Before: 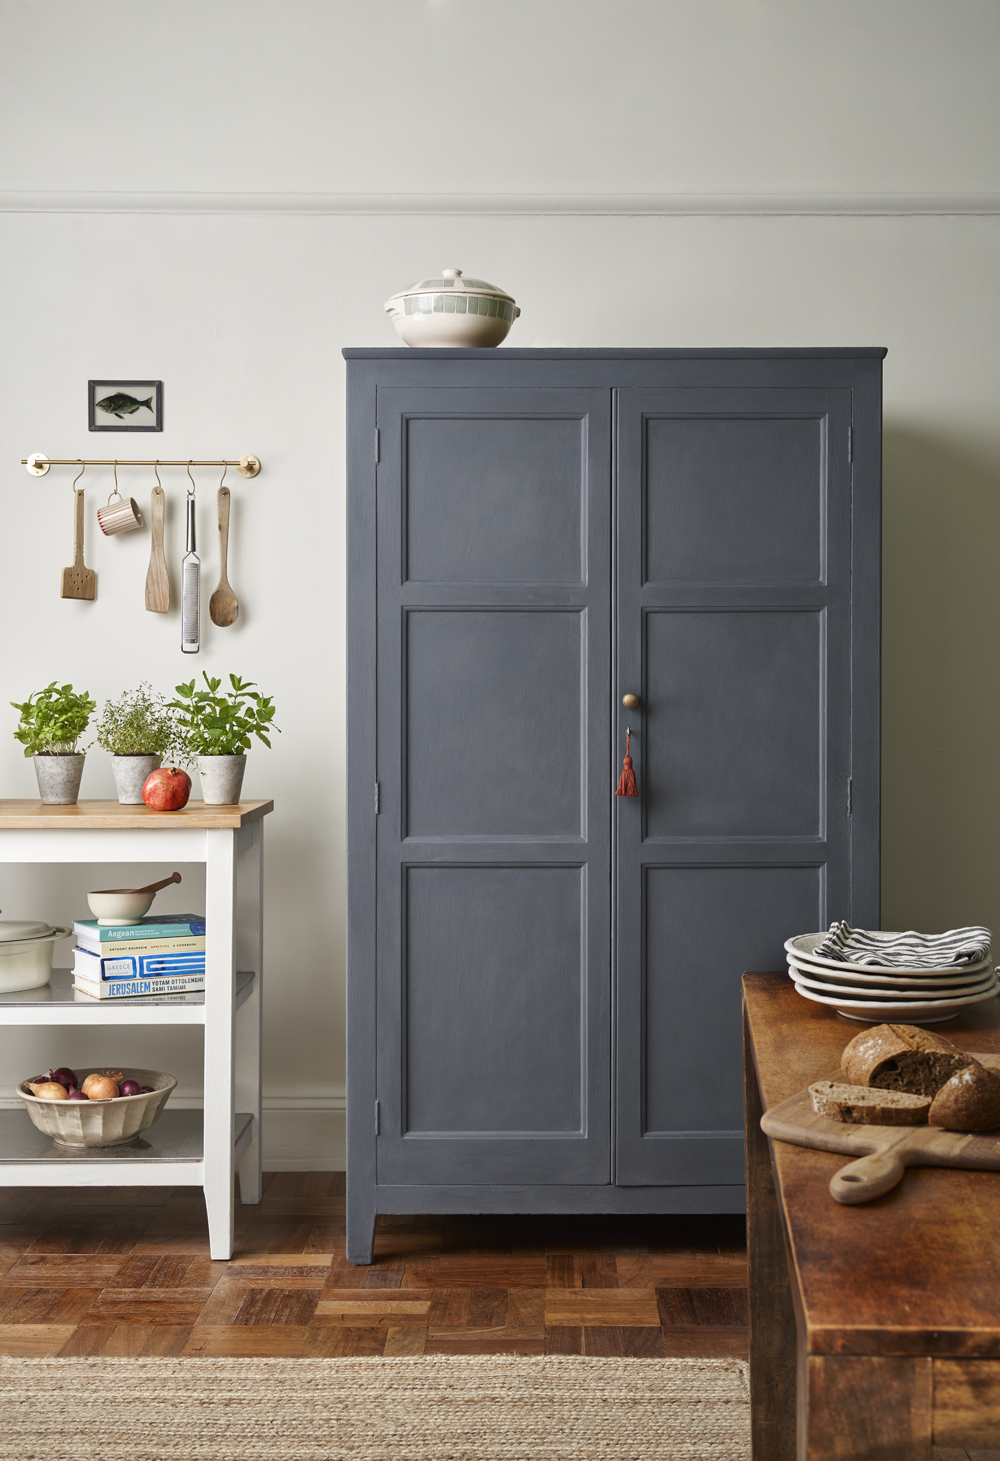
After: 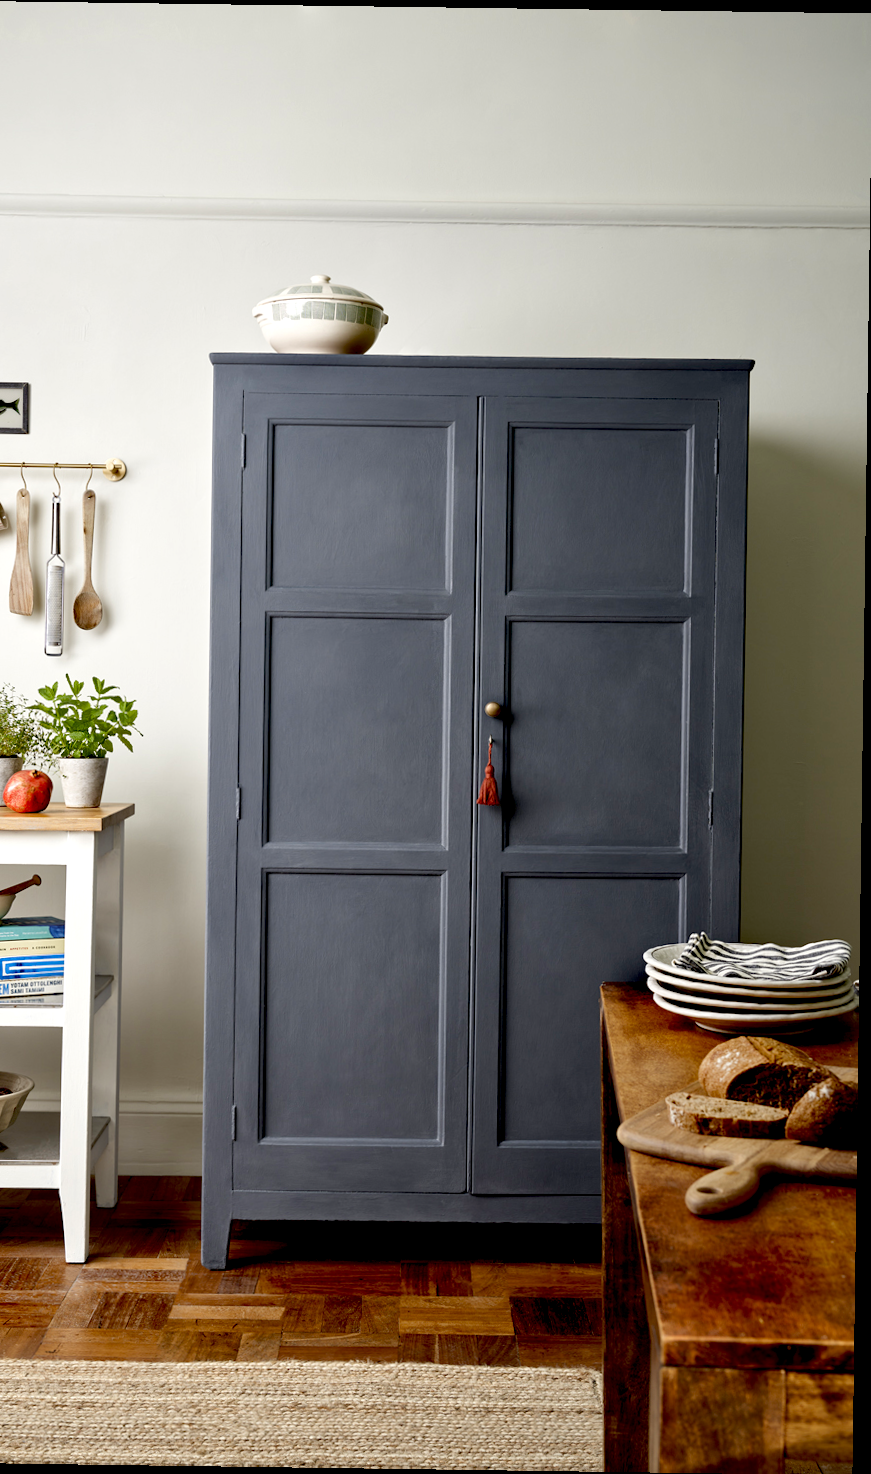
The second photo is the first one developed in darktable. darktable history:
rotate and perspective: rotation 0.8°, automatic cropping off
exposure: black level correction 0.031, exposure 0.304 EV, compensate highlight preservation false
crop and rotate: left 14.584%
